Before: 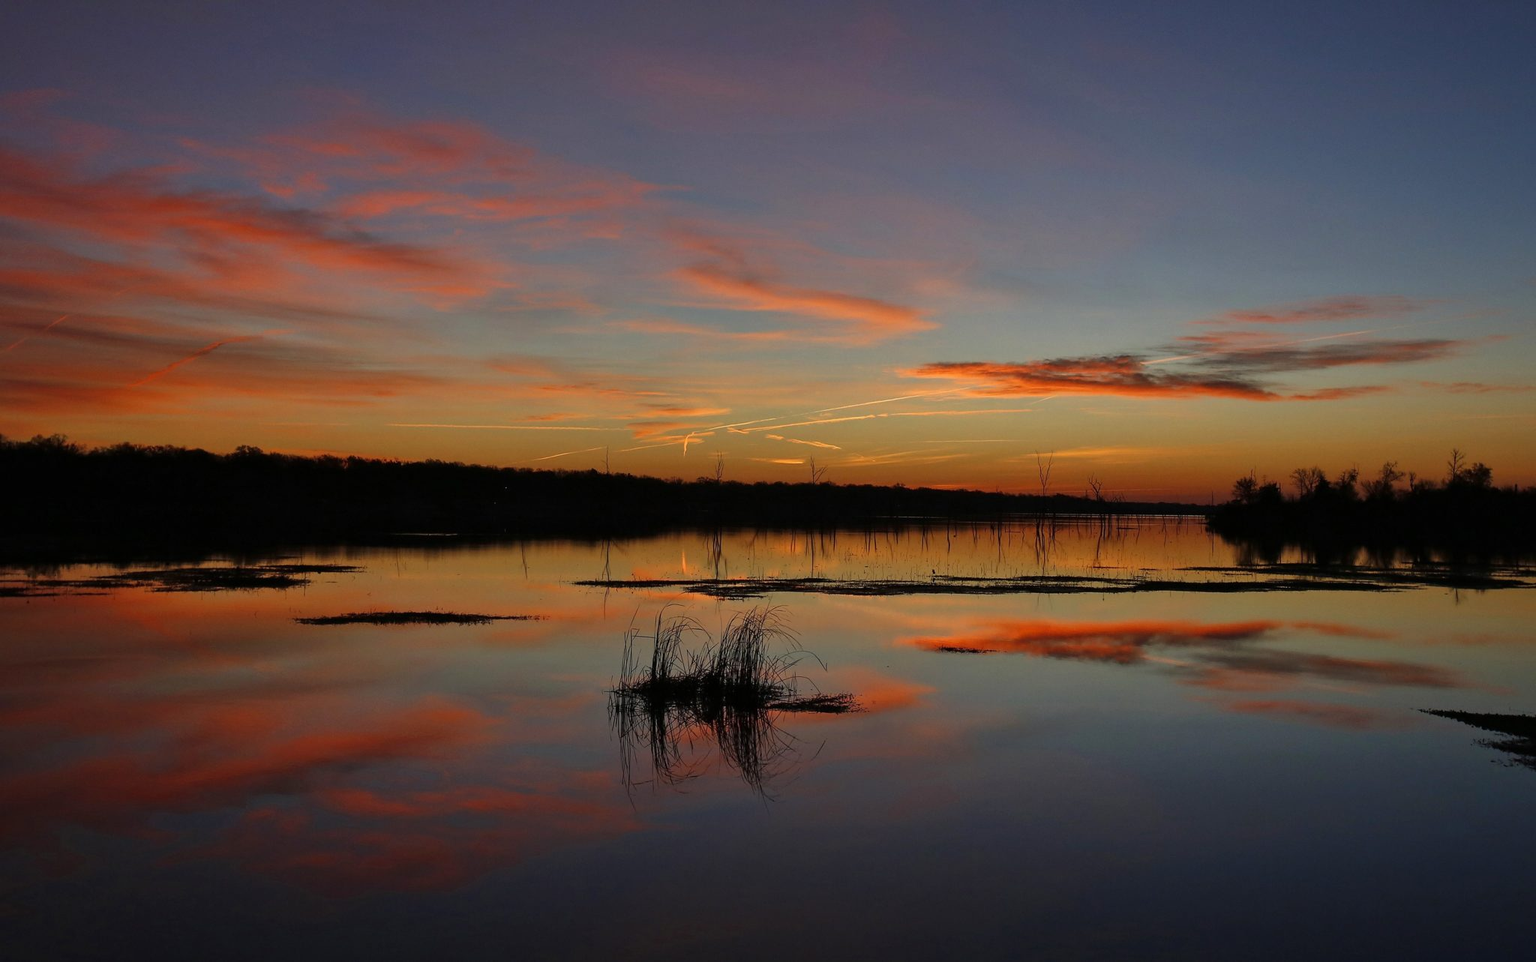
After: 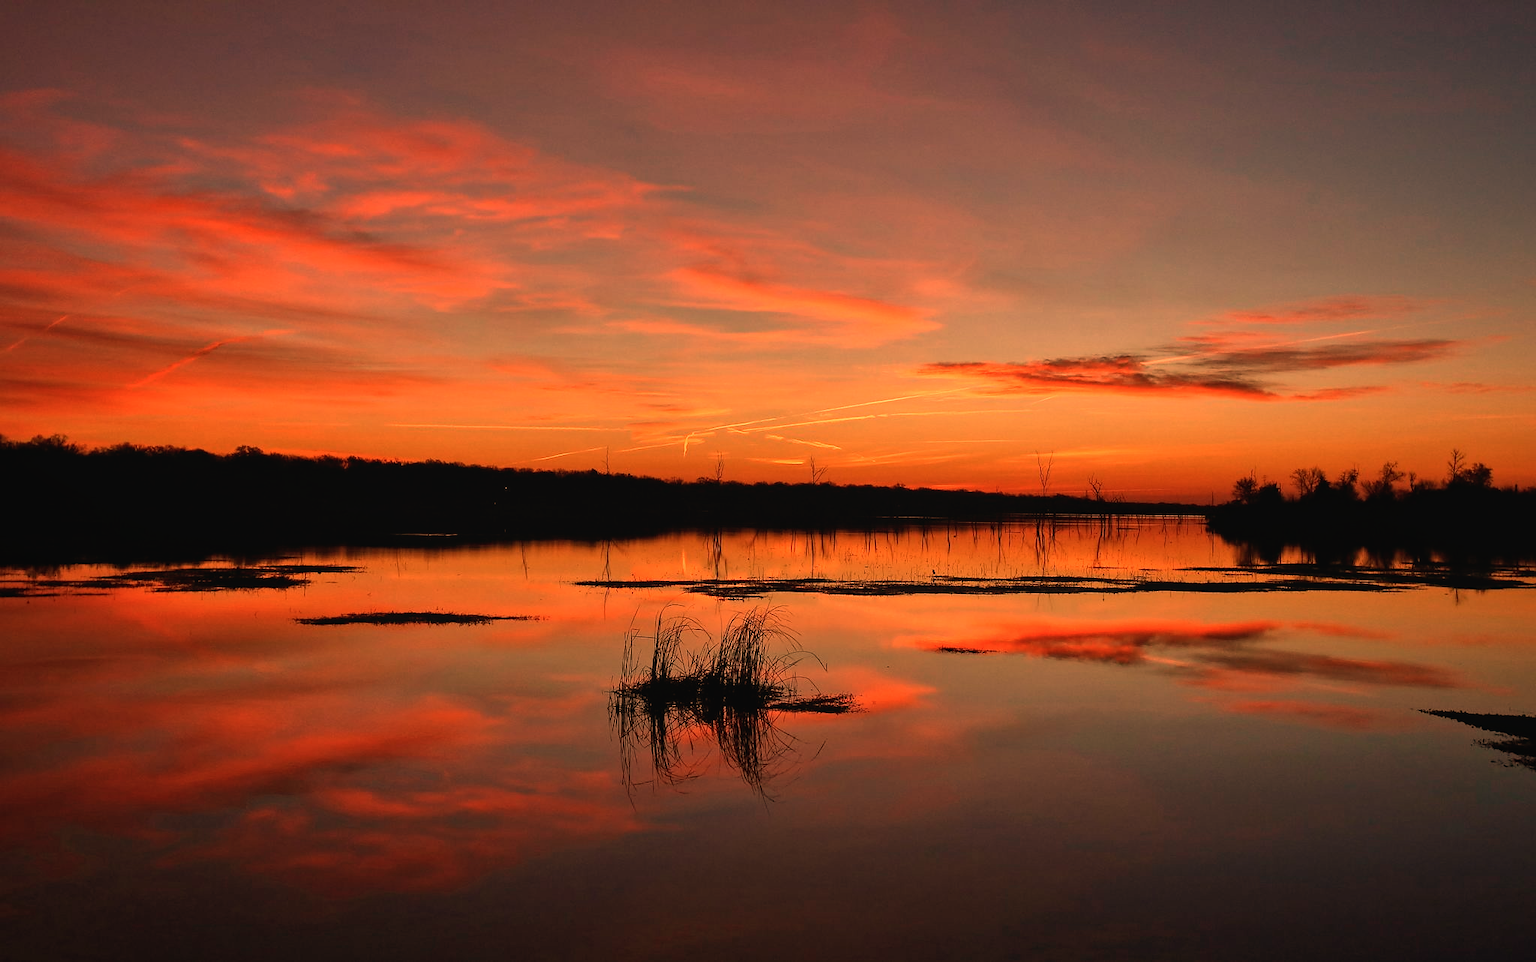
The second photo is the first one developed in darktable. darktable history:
contrast brightness saturation: contrast -0.08, brightness -0.04, saturation -0.11
local contrast: highlights 100%, shadows 100%, detail 120%, midtone range 0.2
white balance: red 1.467, blue 0.684
sharpen: radius 1, threshold 1
